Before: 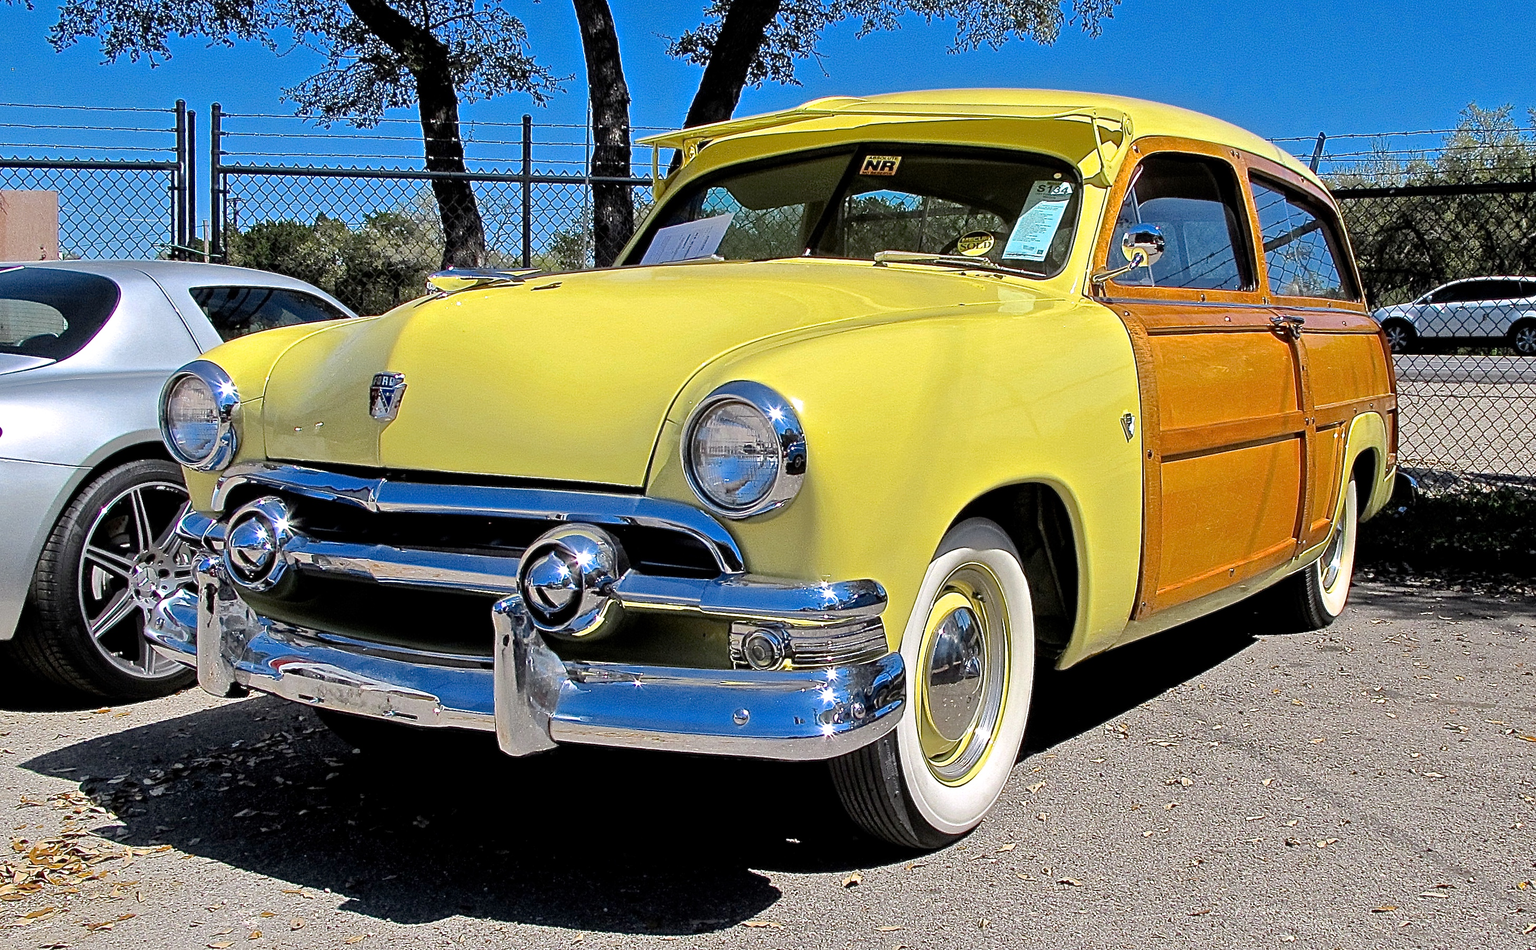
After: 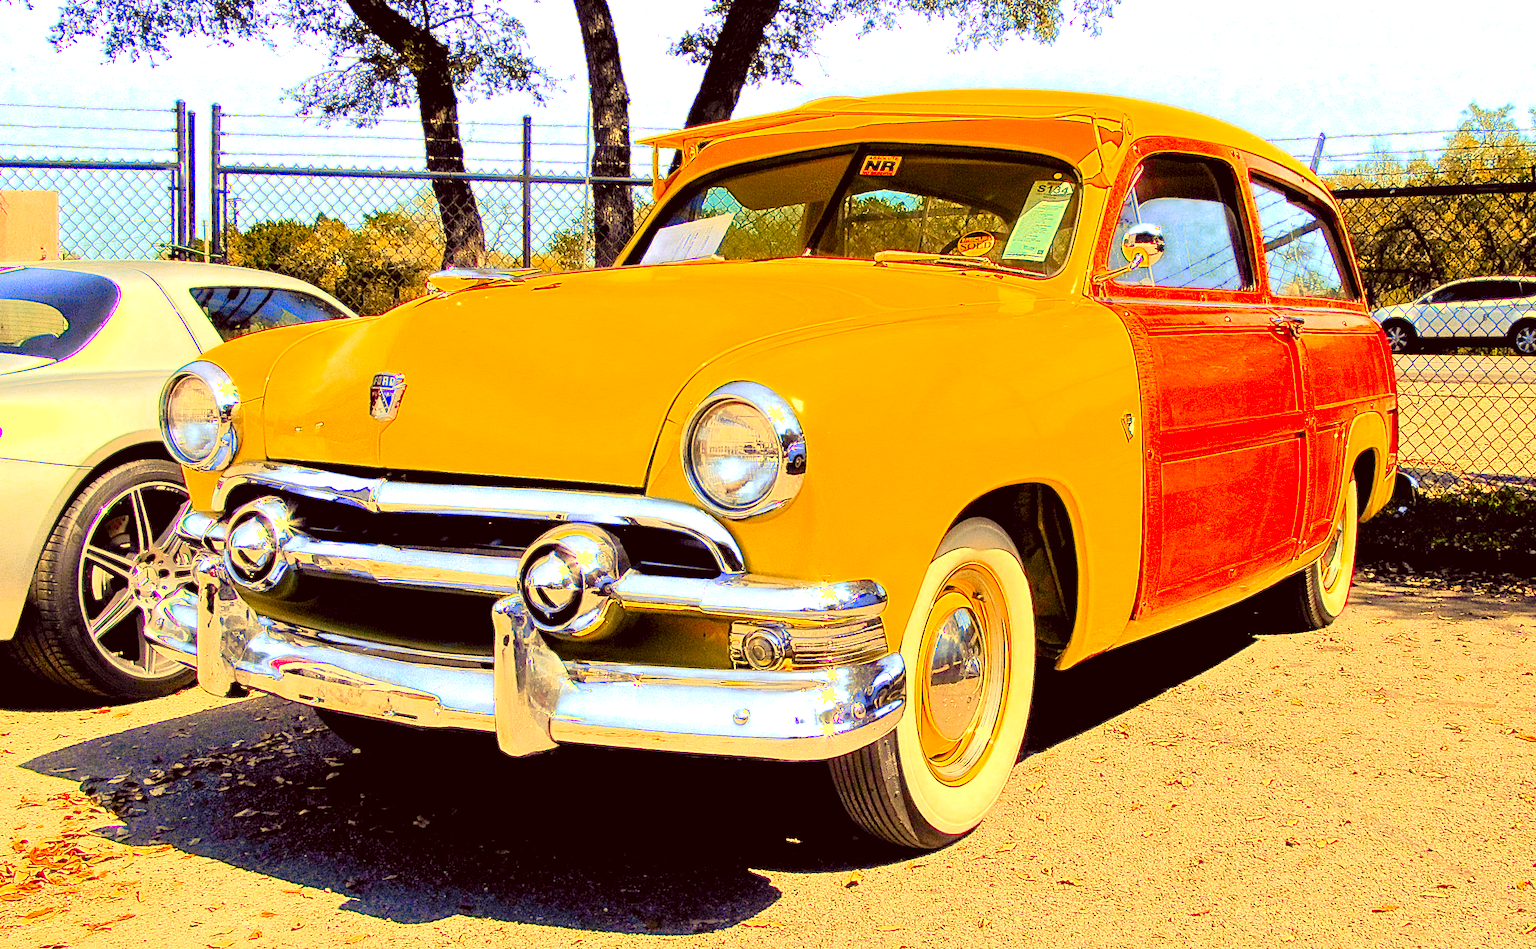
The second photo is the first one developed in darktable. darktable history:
color correction: highlights a* -0.482, highlights b* 40, shadows a* 9.8, shadows b* -0.161
color zones: curves: ch0 [(0.473, 0.374) (0.742, 0.784)]; ch1 [(0.354, 0.737) (0.742, 0.705)]; ch2 [(0.318, 0.421) (0.758, 0.532)]
contrast brightness saturation: contrast 0.24, brightness 0.09
levels: levels [0.008, 0.318, 0.836]
